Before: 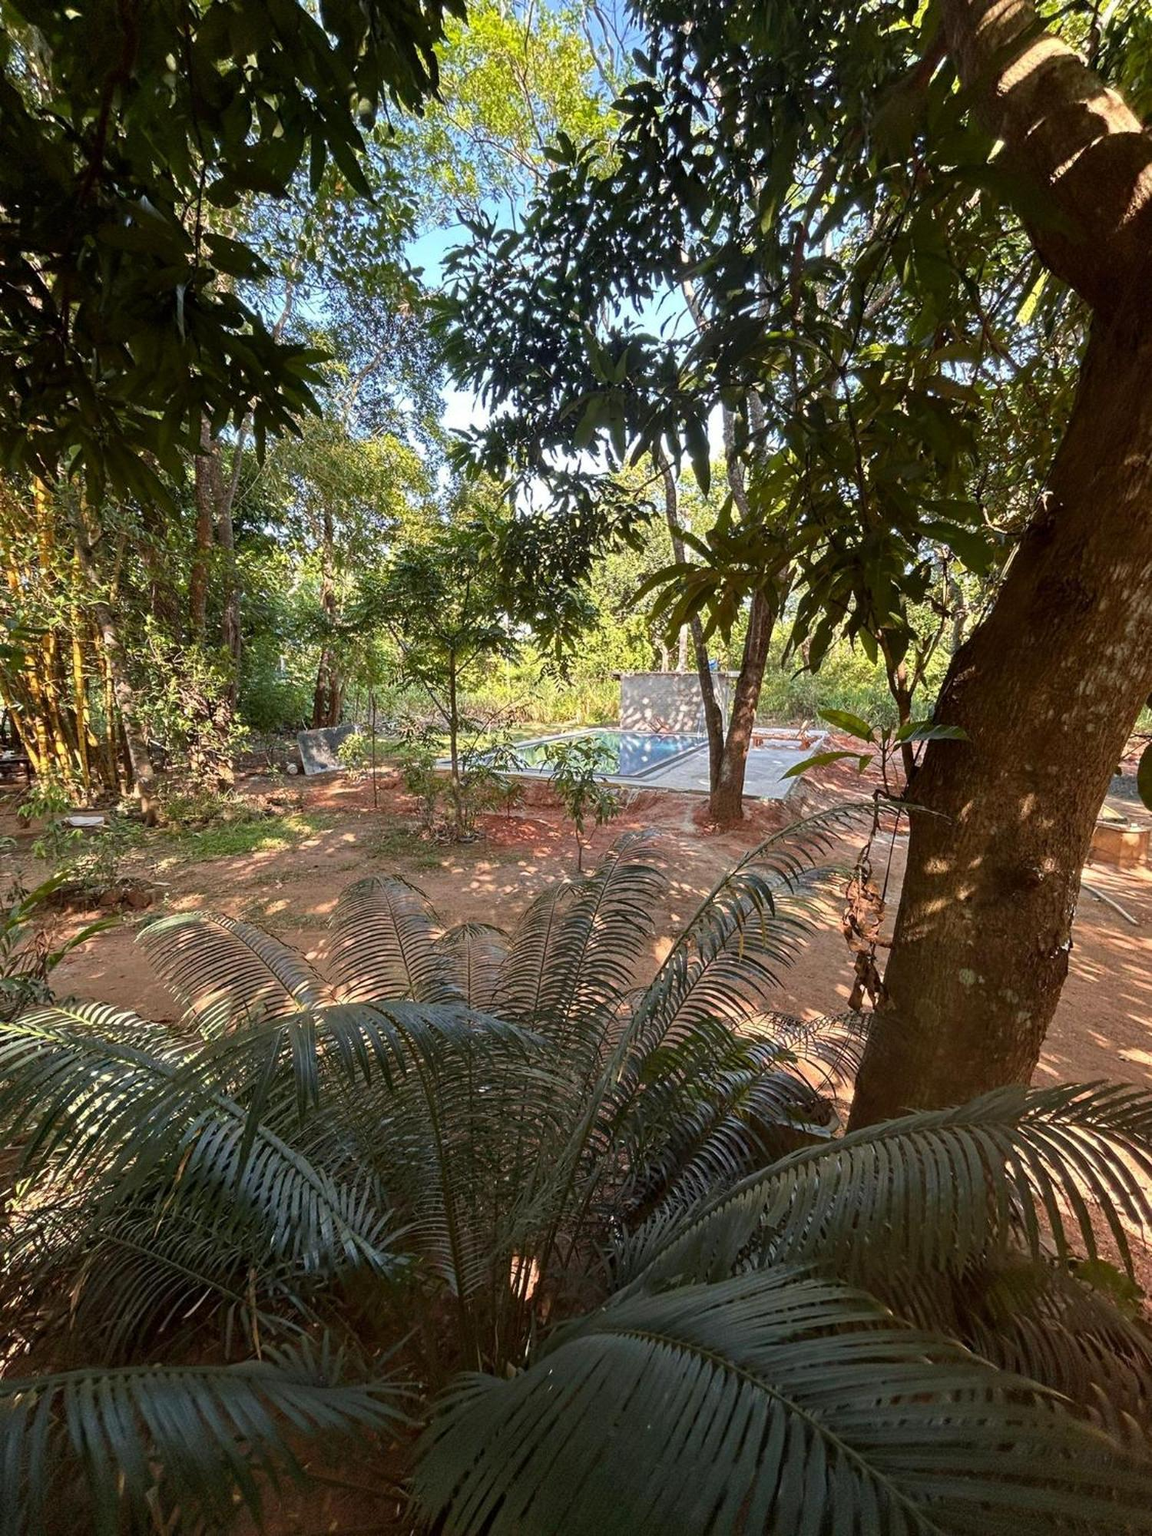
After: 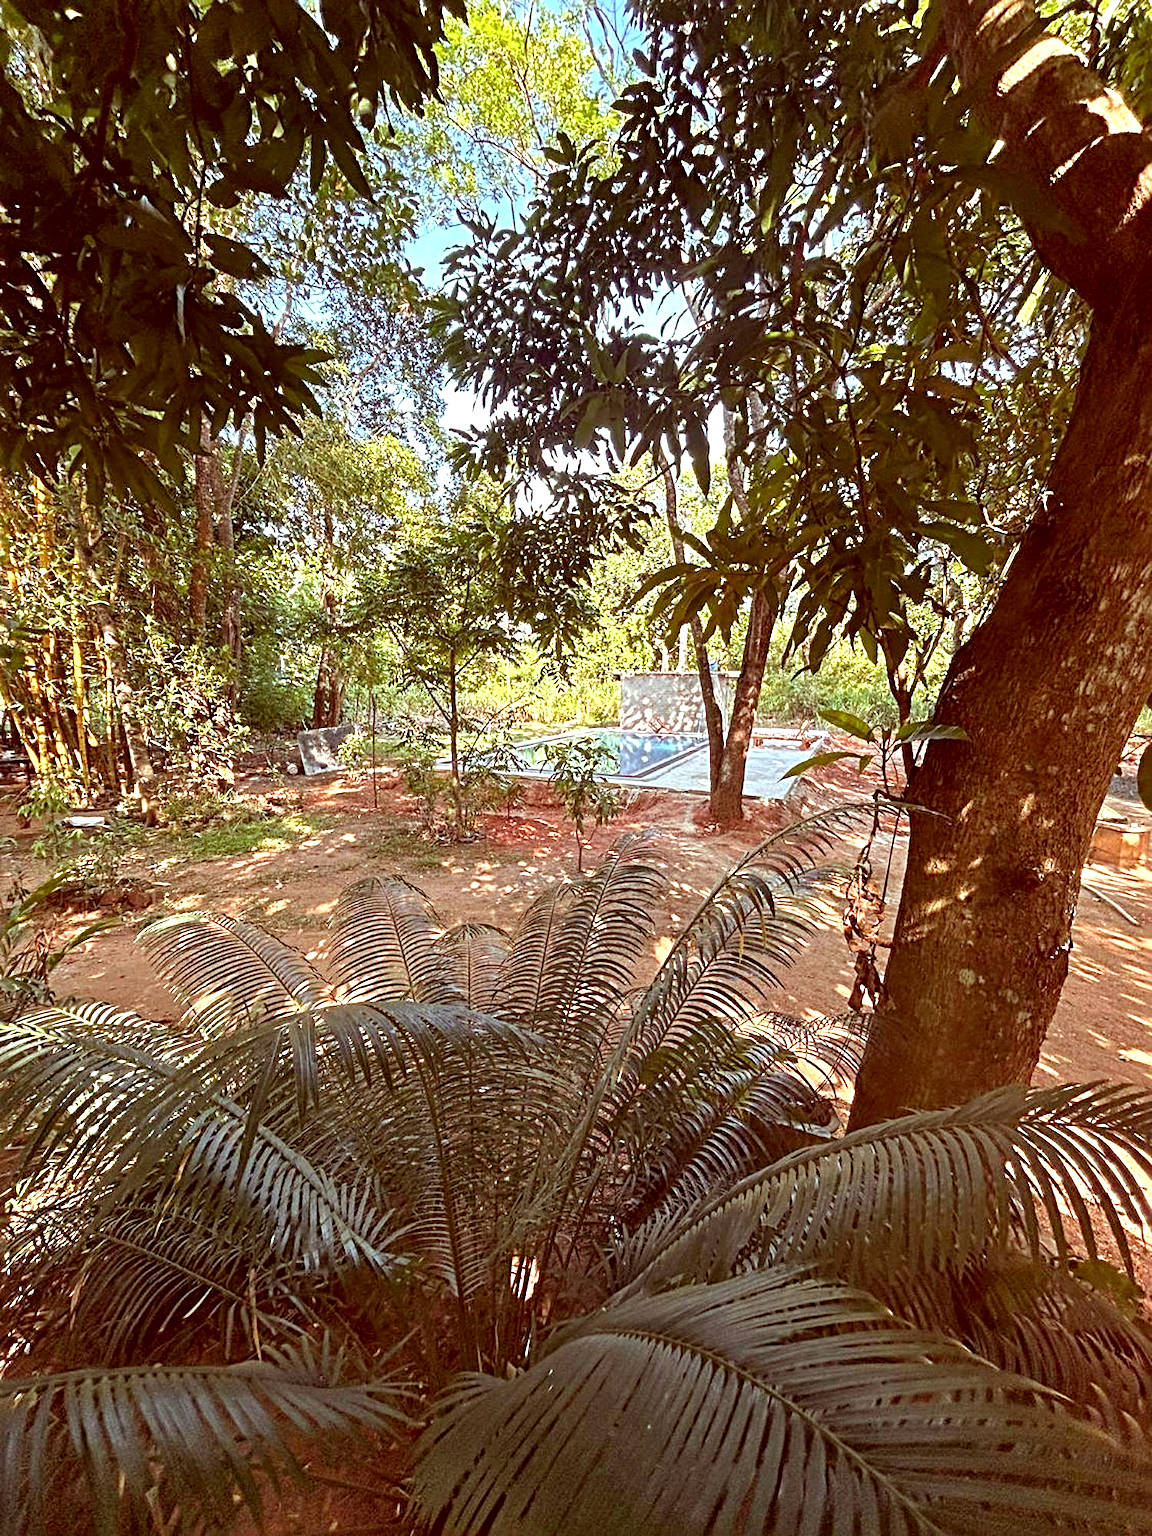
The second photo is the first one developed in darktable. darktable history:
exposure: exposure 0.744 EV, compensate highlight preservation false
sharpen: radius 3.997
color correction: highlights a* -7.1, highlights b* -0.187, shadows a* 20.25, shadows b* 12.27
shadows and highlights: shadows 37.28, highlights -27.14, soften with gaussian
